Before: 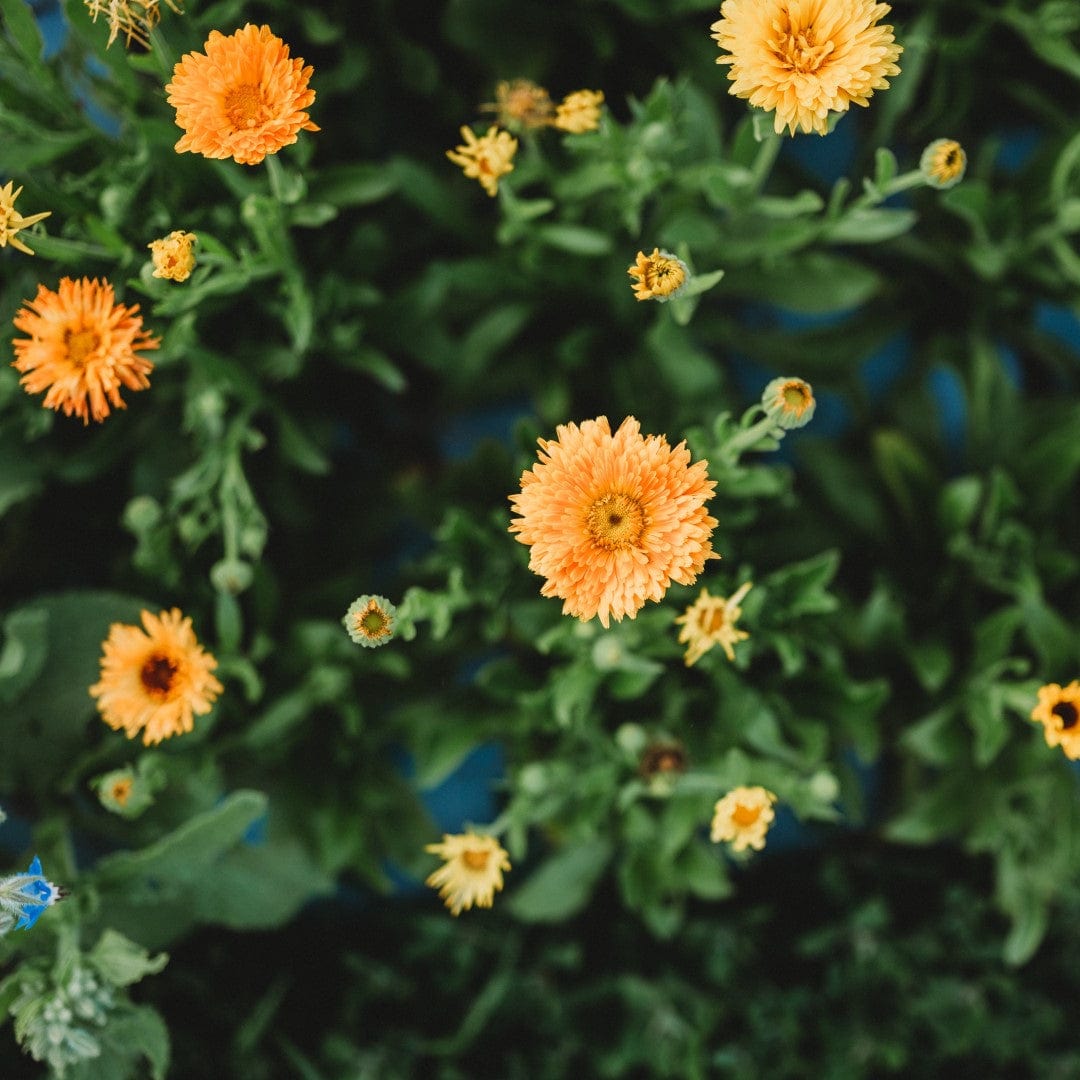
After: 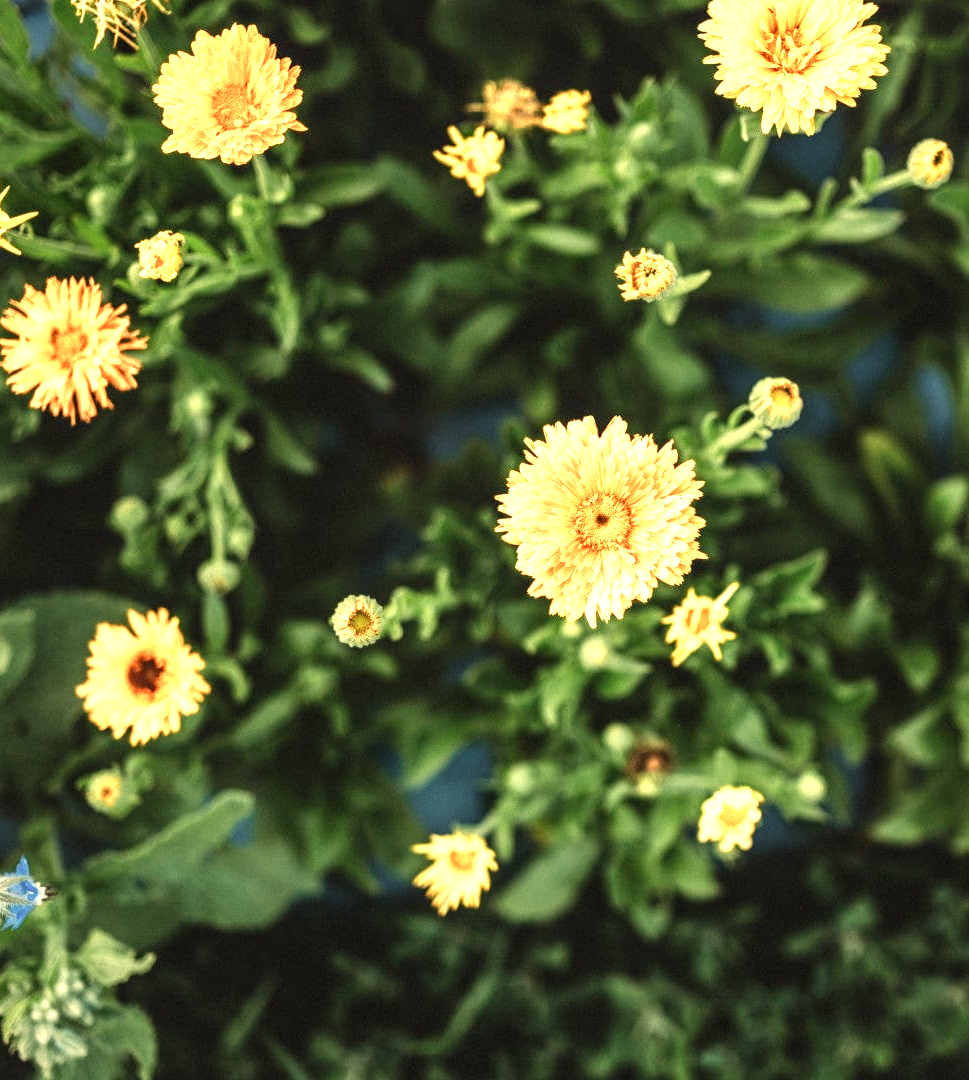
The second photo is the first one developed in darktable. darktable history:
local contrast: detail 130%
exposure: exposure 0.454 EV, compensate highlight preservation false
color zones: curves: ch0 [(0.018, 0.548) (0.224, 0.64) (0.425, 0.447) (0.675, 0.575) (0.732, 0.579)]; ch1 [(0.066, 0.487) (0.25, 0.5) (0.404, 0.43) (0.75, 0.421) (0.956, 0.421)]; ch2 [(0.044, 0.561) (0.215, 0.465) (0.399, 0.544) (0.465, 0.548) (0.614, 0.447) (0.724, 0.43) (0.882, 0.623) (0.956, 0.632)]
shadows and highlights: shadows 20.88, highlights -80.99, soften with gaussian
color correction: highlights a* 2.73, highlights b* 22.92
crop and rotate: left 1.293%, right 8.945%
